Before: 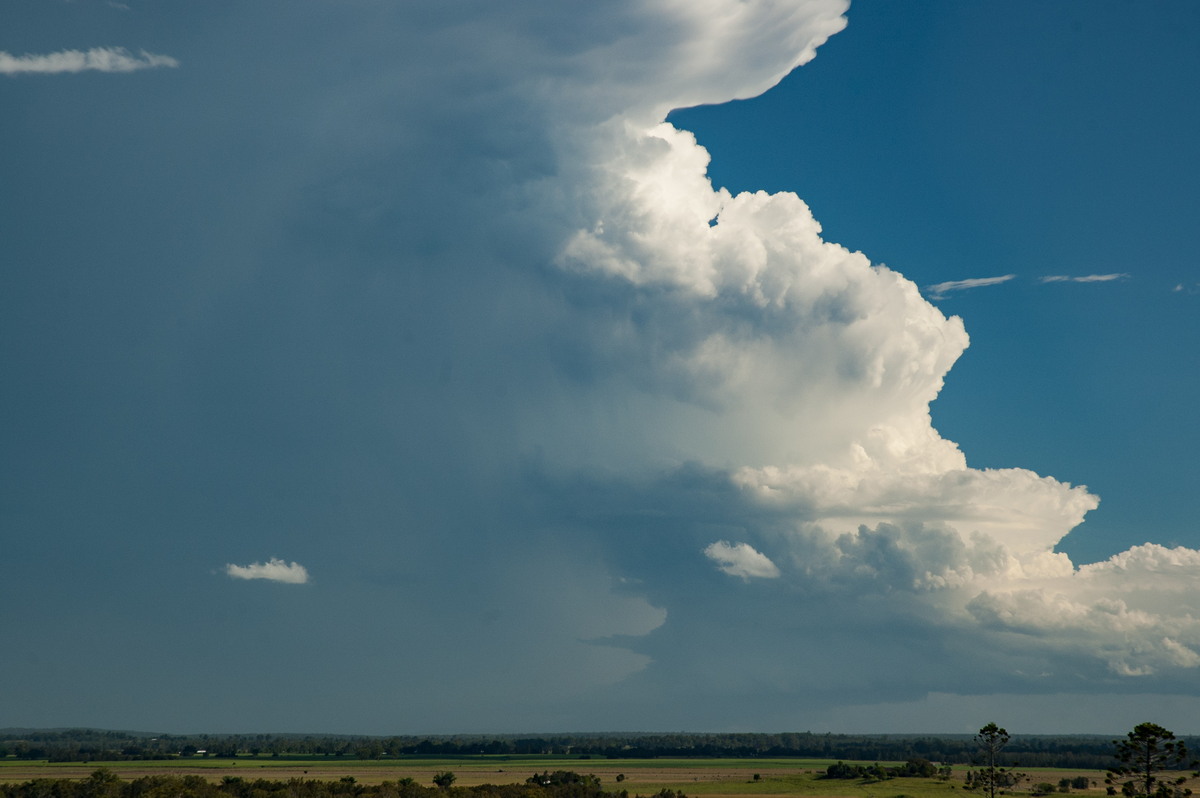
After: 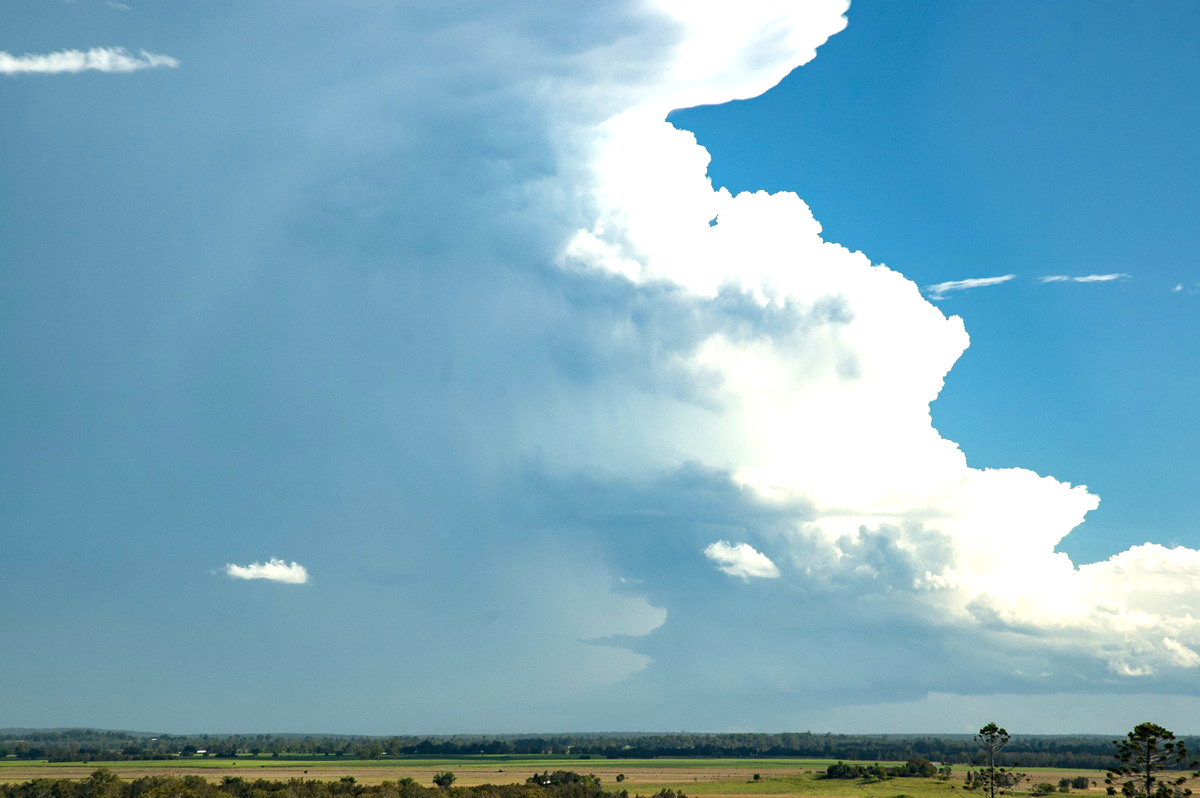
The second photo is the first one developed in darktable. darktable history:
tone equalizer: edges refinement/feathering 500, mask exposure compensation -1.57 EV, preserve details no
exposure: exposure 1.487 EV, compensate exposure bias true, compensate highlight preservation false
